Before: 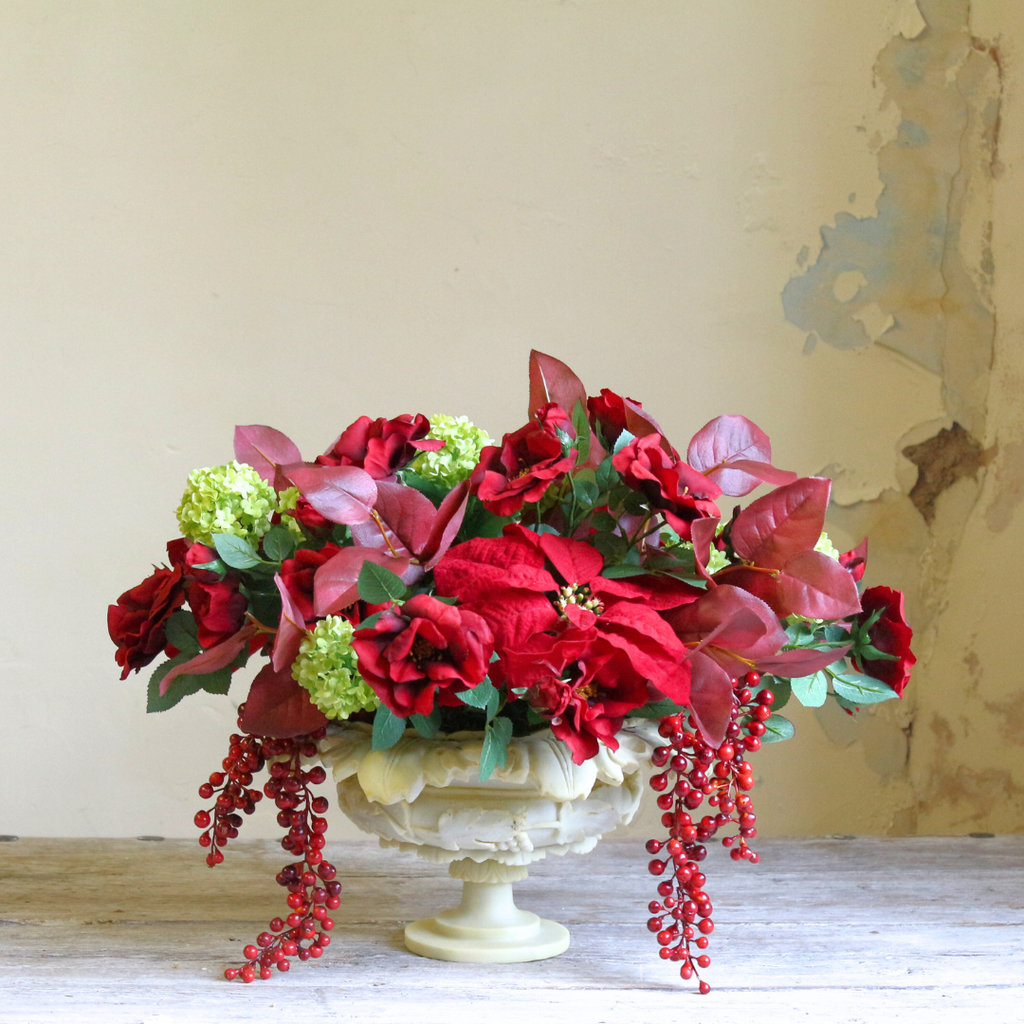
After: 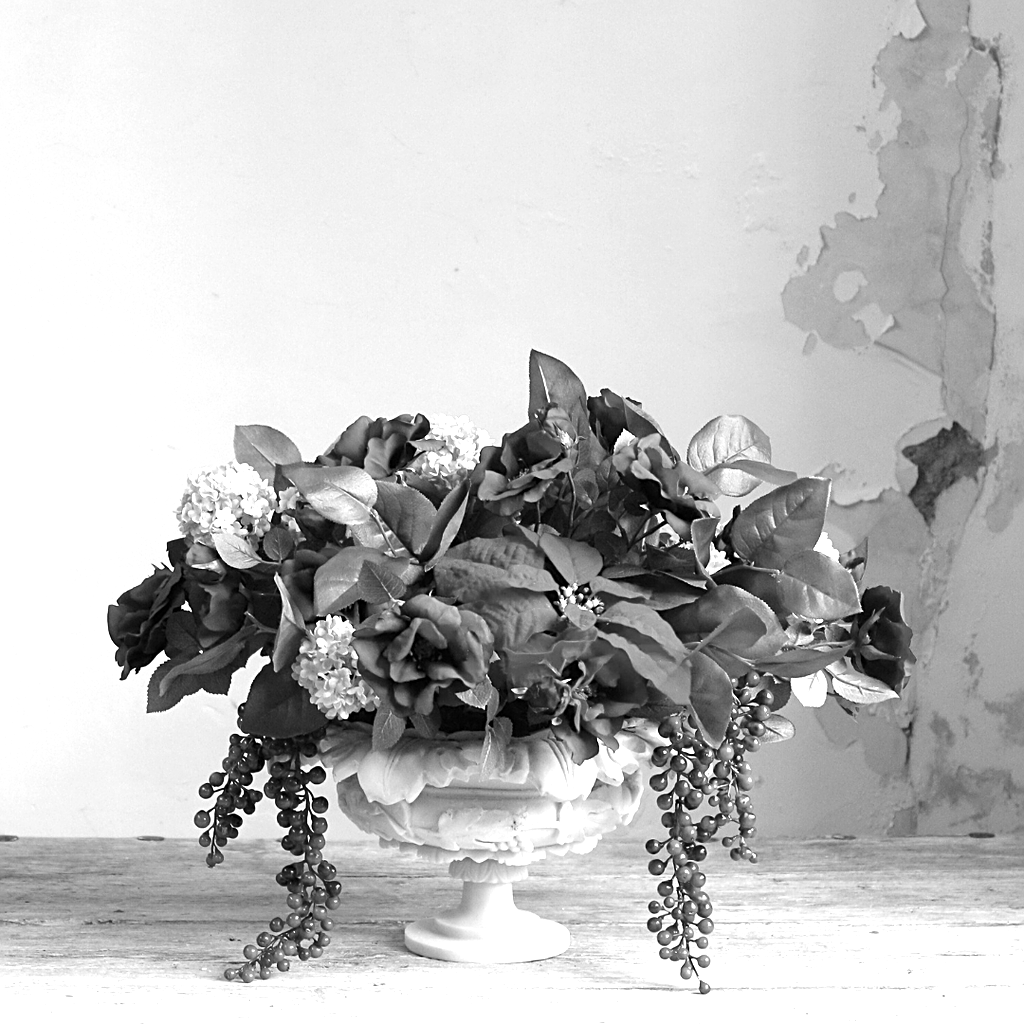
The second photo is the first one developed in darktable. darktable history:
monochrome: a 32, b 64, size 2.3
tone equalizer: -8 EV -0.75 EV, -7 EV -0.7 EV, -6 EV -0.6 EV, -5 EV -0.4 EV, -3 EV 0.4 EV, -2 EV 0.6 EV, -1 EV 0.7 EV, +0 EV 0.75 EV, edges refinement/feathering 500, mask exposure compensation -1.57 EV, preserve details no
sharpen: on, module defaults
